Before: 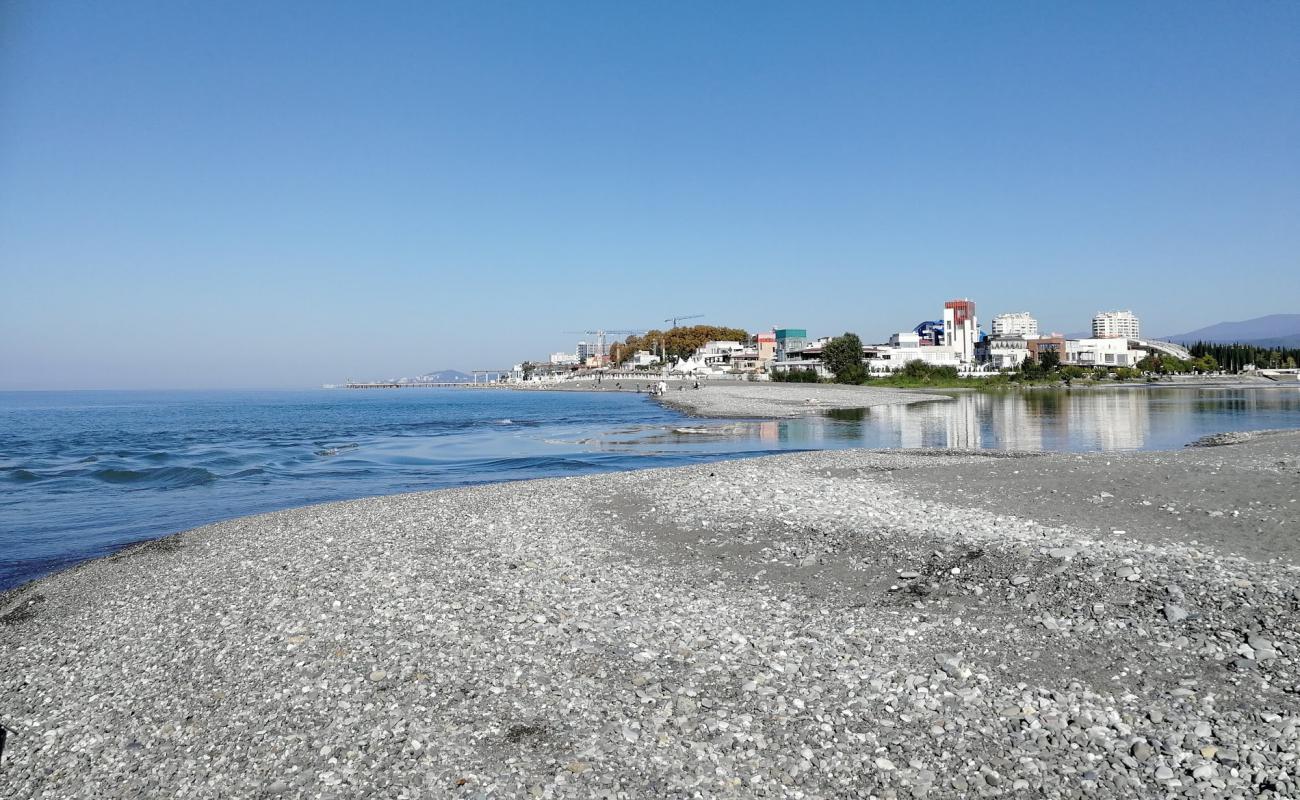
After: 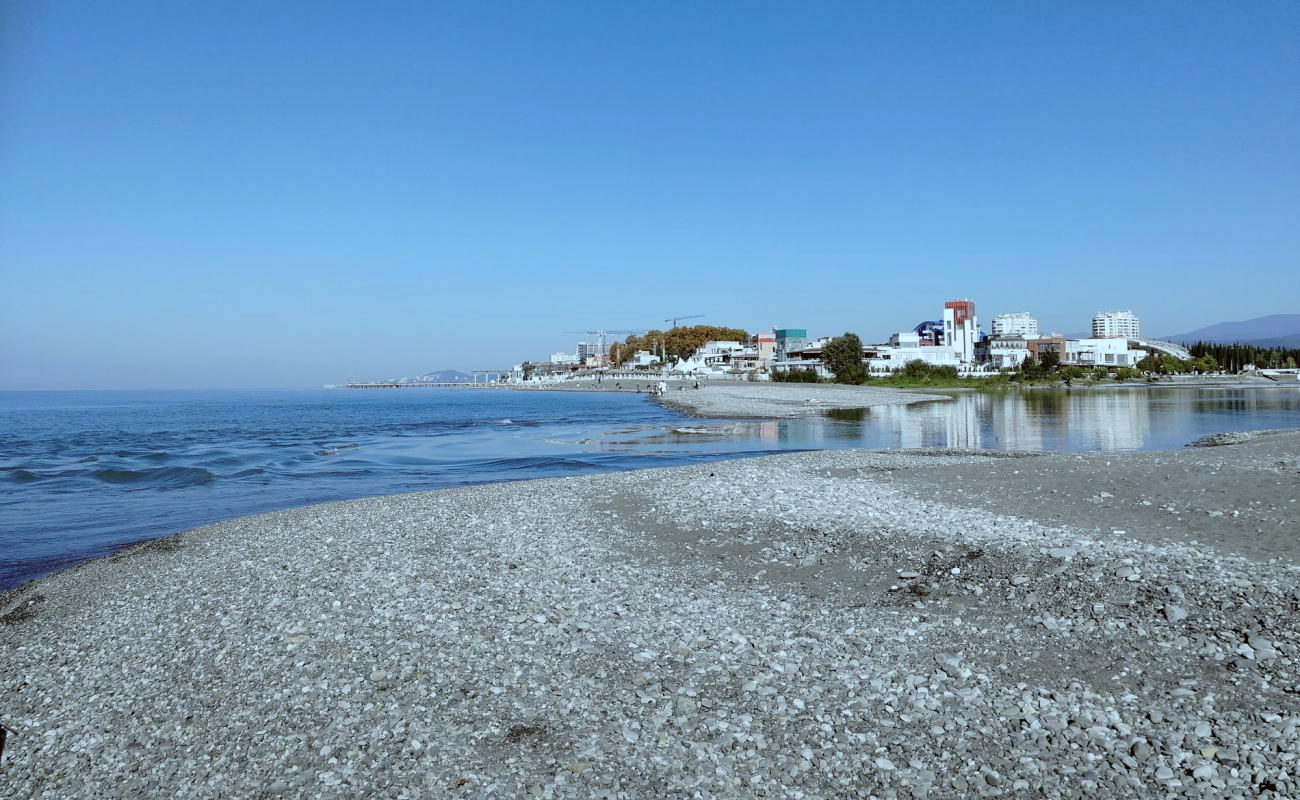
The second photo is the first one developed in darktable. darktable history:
white balance: red 0.925, blue 1.046
graduated density: rotation -180°, offset 24.95
exposure: compensate highlight preservation false
color correction: highlights a* -3.28, highlights b* -6.24, shadows a* 3.1, shadows b* 5.19
